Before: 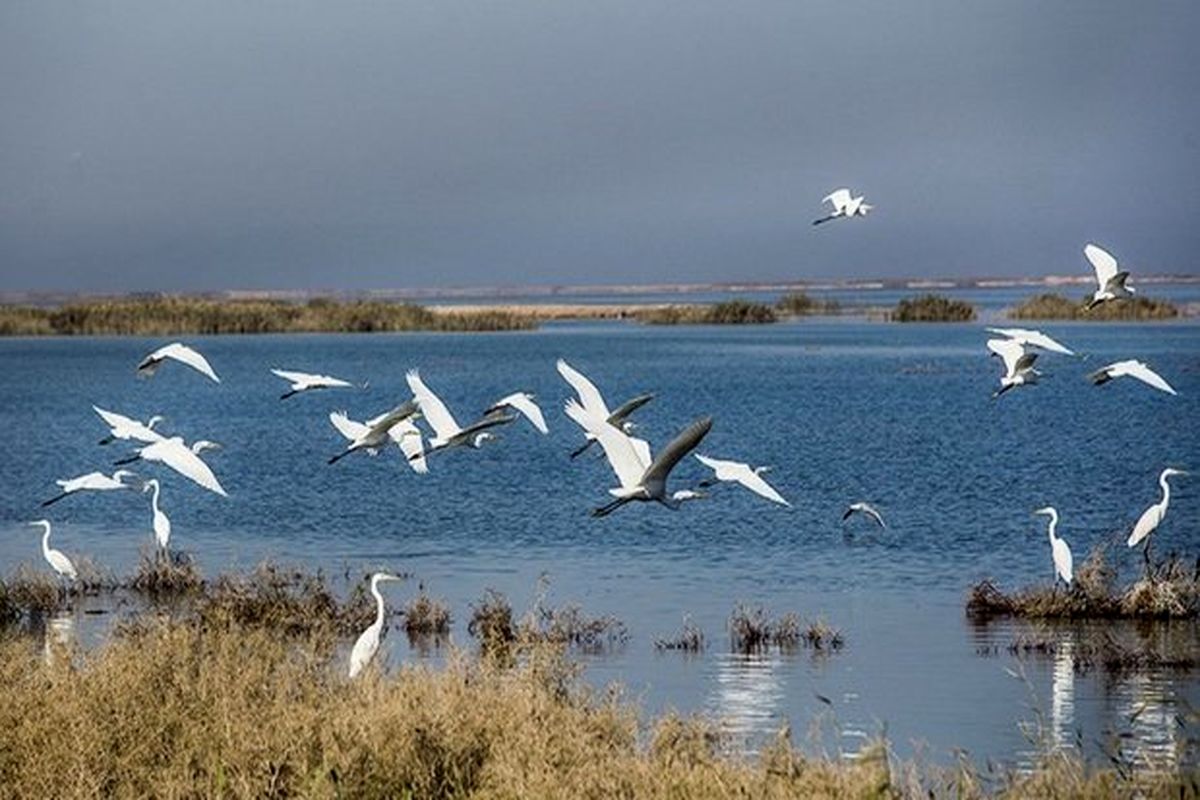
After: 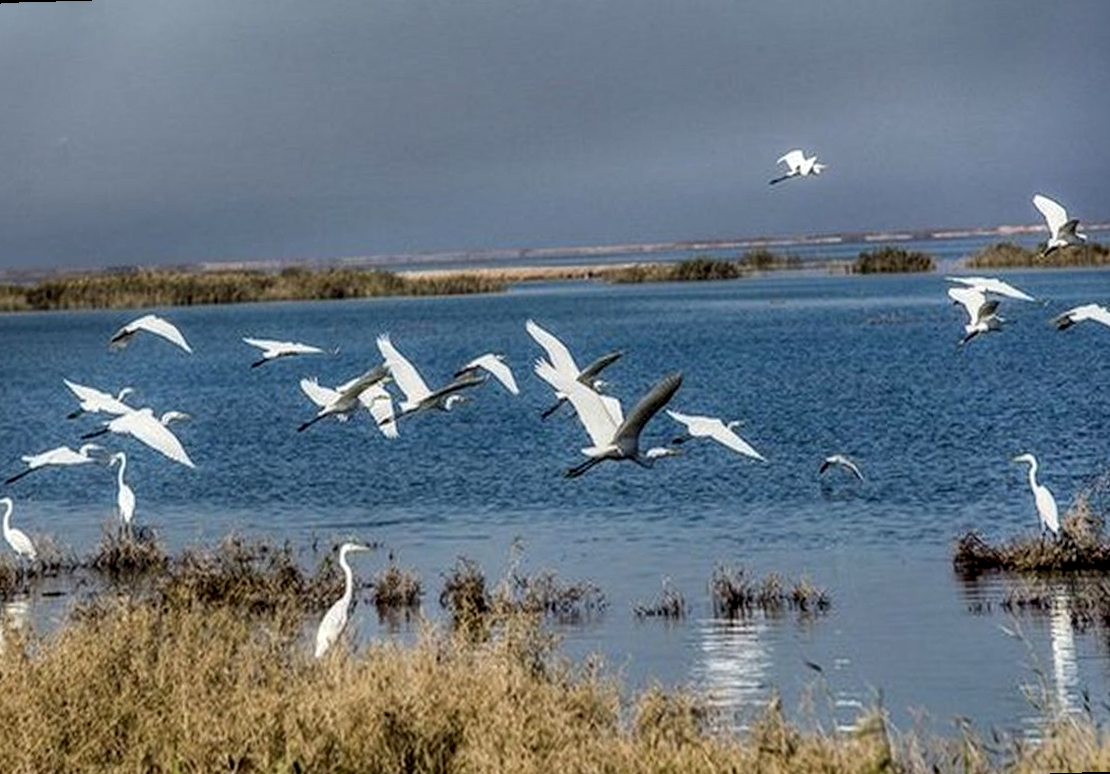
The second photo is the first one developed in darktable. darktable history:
local contrast: detail 130%
rotate and perspective: rotation -1.68°, lens shift (vertical) -0.146, crop left 0.049, crop right 0.912, crop top 0.032, crop bottom 0.96
shadows and highlights: radius 123.98, shadows 100, white point adjustment -3, highlights -100, highlights color adjustment 89.84%, soften with gaussian
